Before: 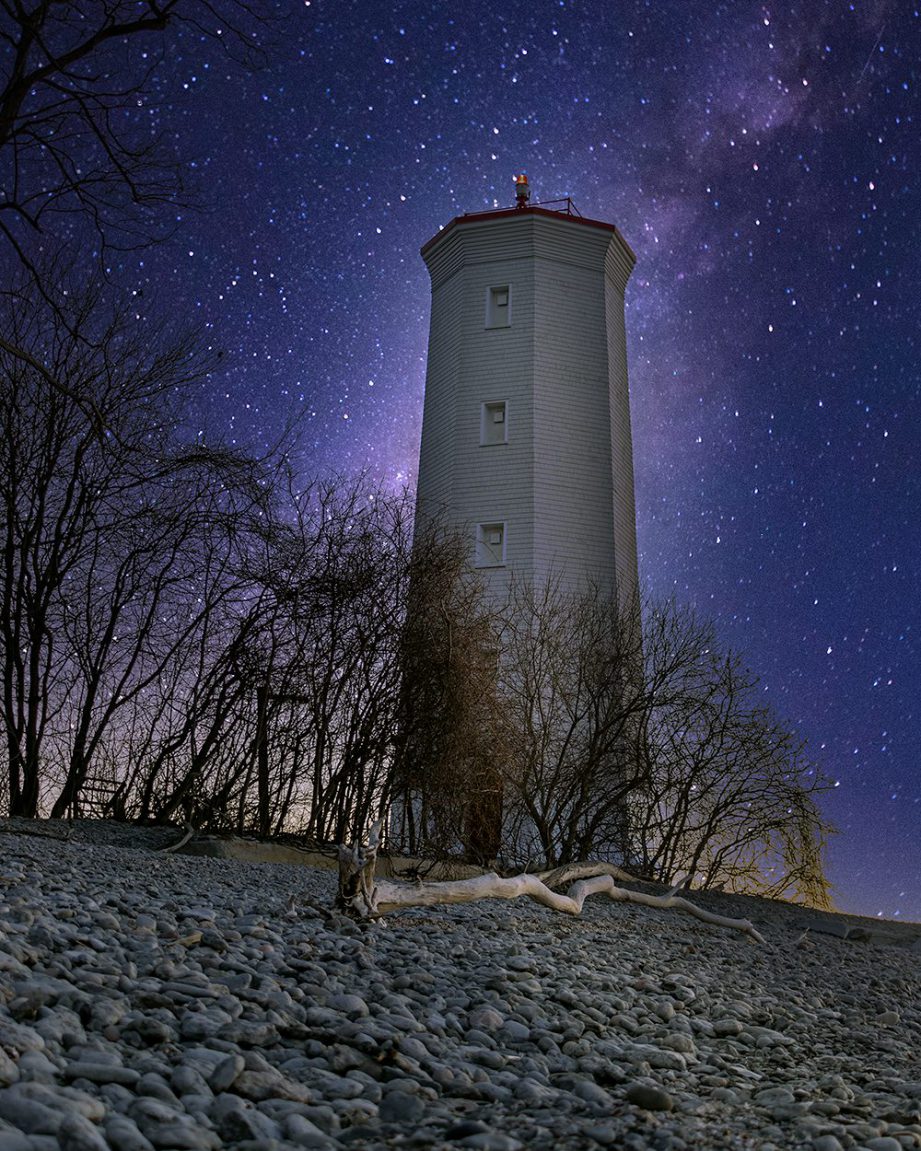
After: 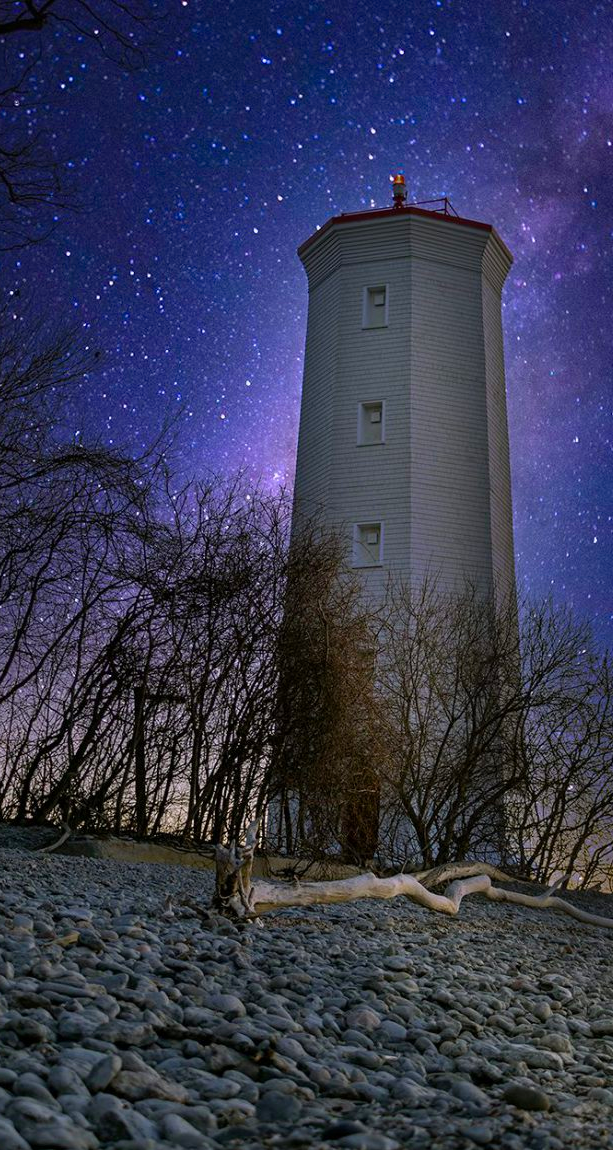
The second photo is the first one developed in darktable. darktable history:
crop and rotate: left 13.409%, right 19.924%
color balance rgb: linear chroma grading › global chroma 33.4%
